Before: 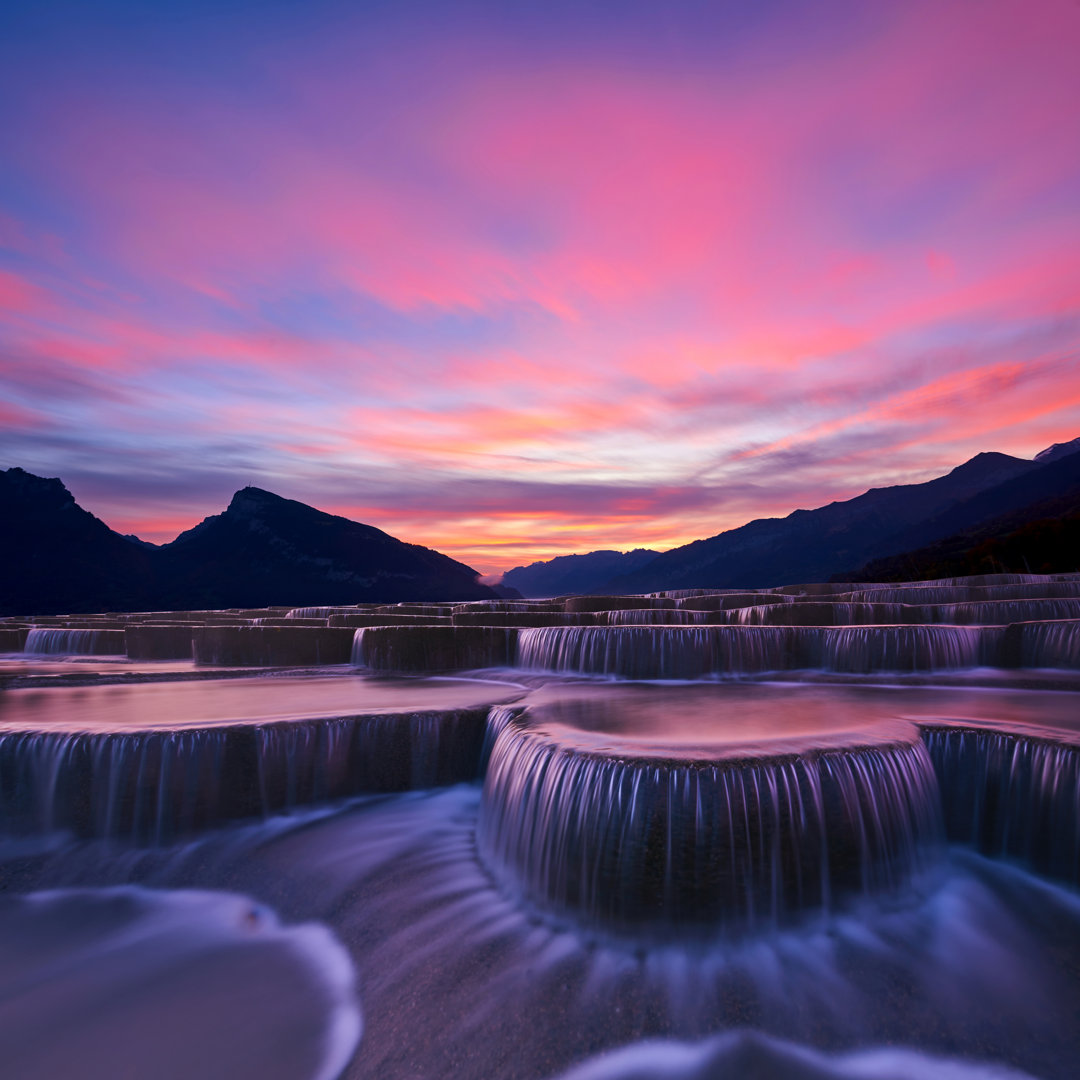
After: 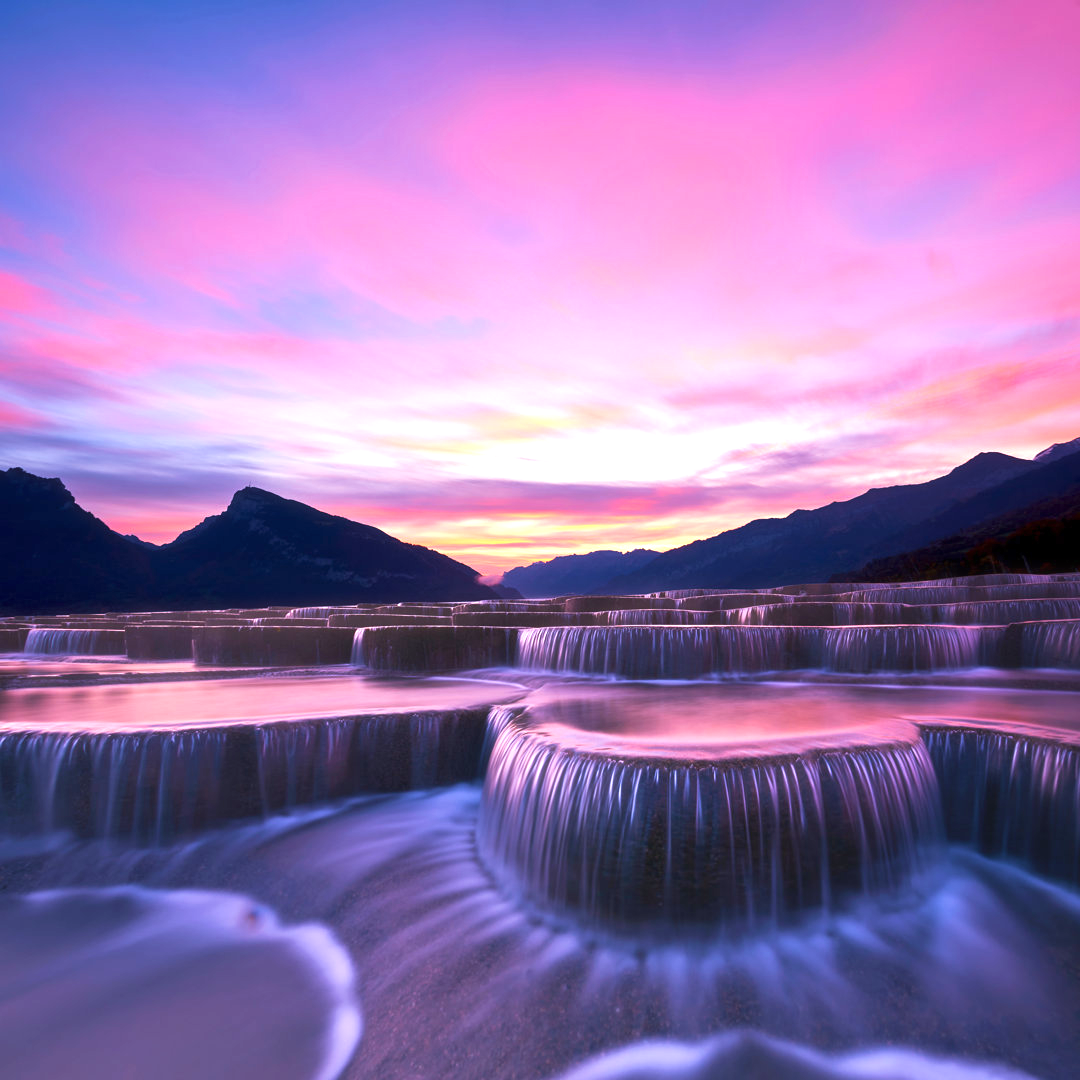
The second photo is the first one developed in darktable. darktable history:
haze removal: strength -0.085, distance 0.351, compatibility mode true, adaptive false
exposure: exposure 1 EV, compensate exposure bias true, compensate highlight preservation false
velvia: on, module defaults
